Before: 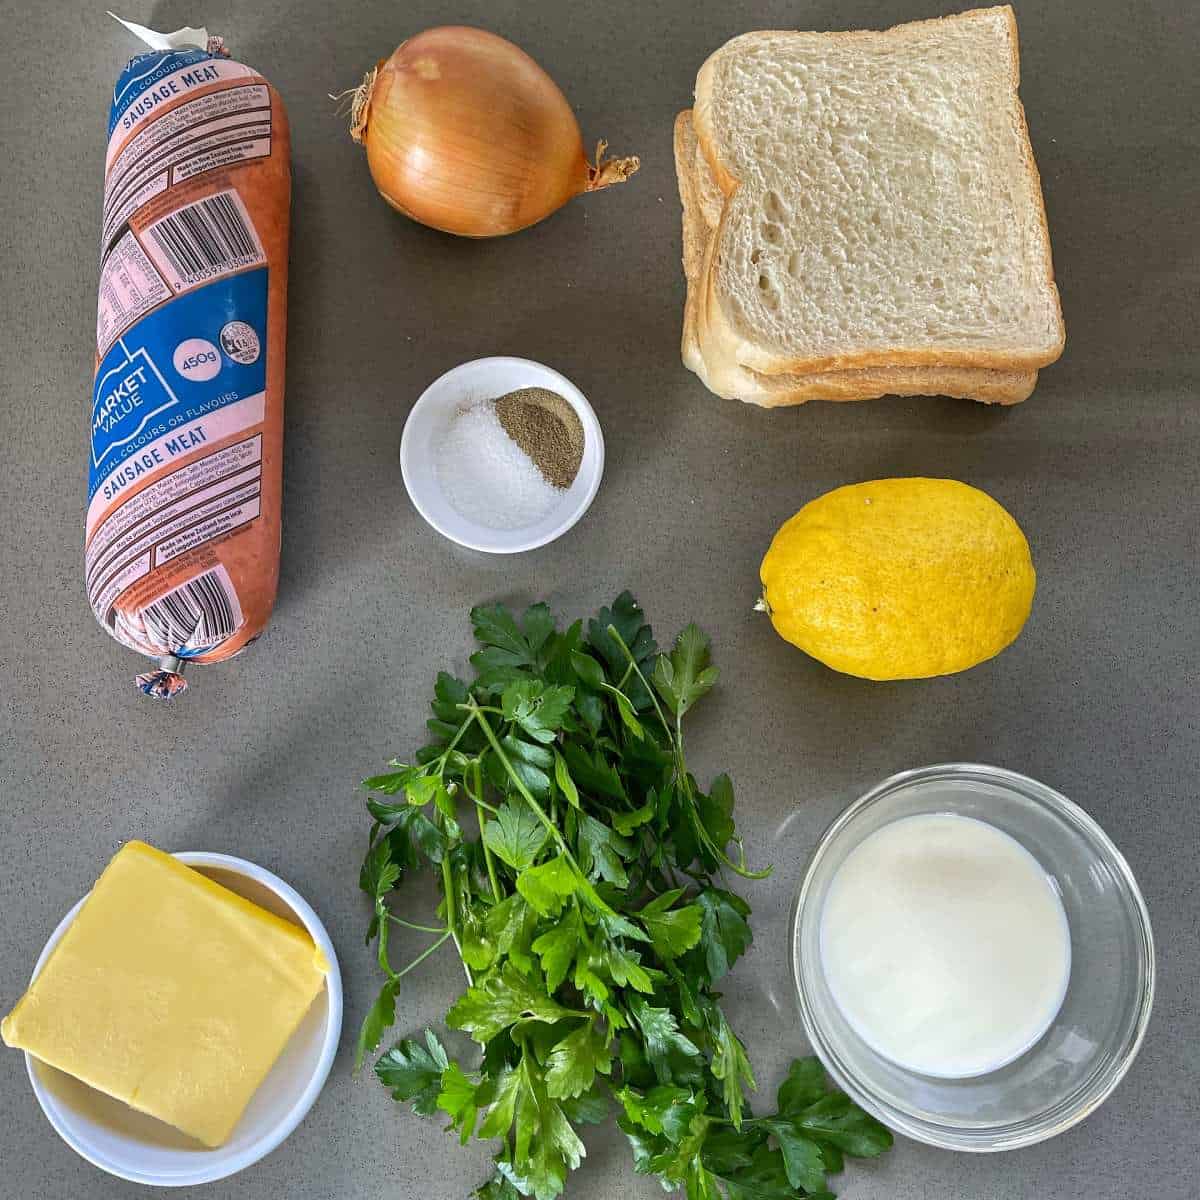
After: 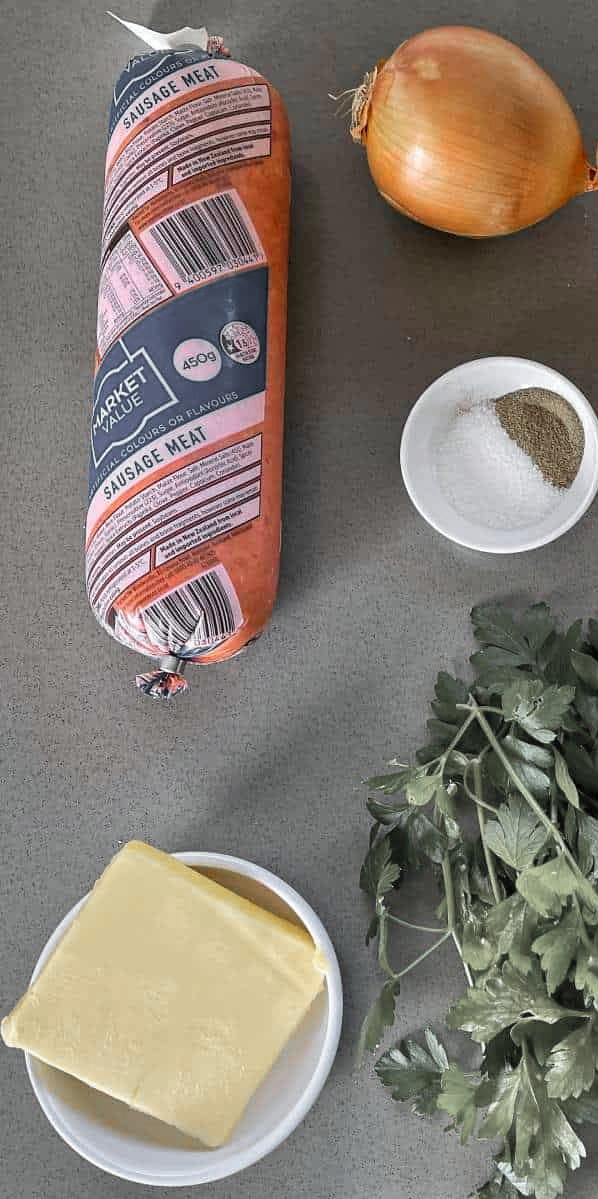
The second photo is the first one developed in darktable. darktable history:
color zones: curves: ch1 [(0, 0.638) (0.193, 0.442) (0.286, 0.15) (0.429, 0.14) (0.571, 0.142) (0.714, 0.154) (0.857, 0.175) (1, 0.638)]
crop and rotate: left 0.023%, top 0%, right 50.069%
